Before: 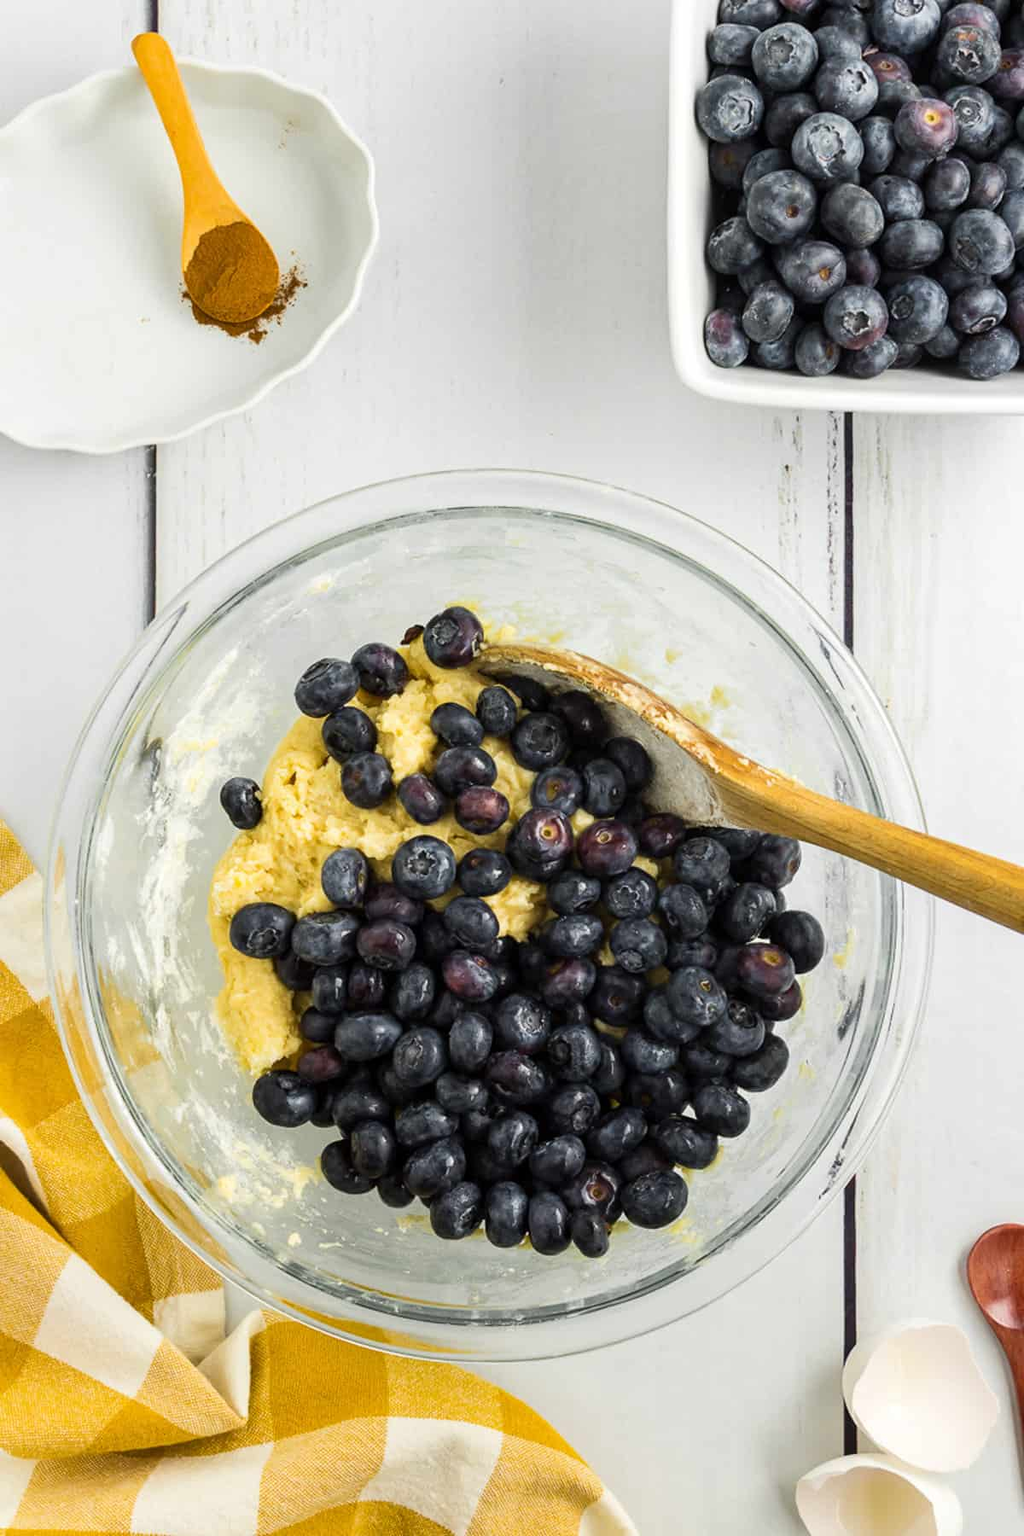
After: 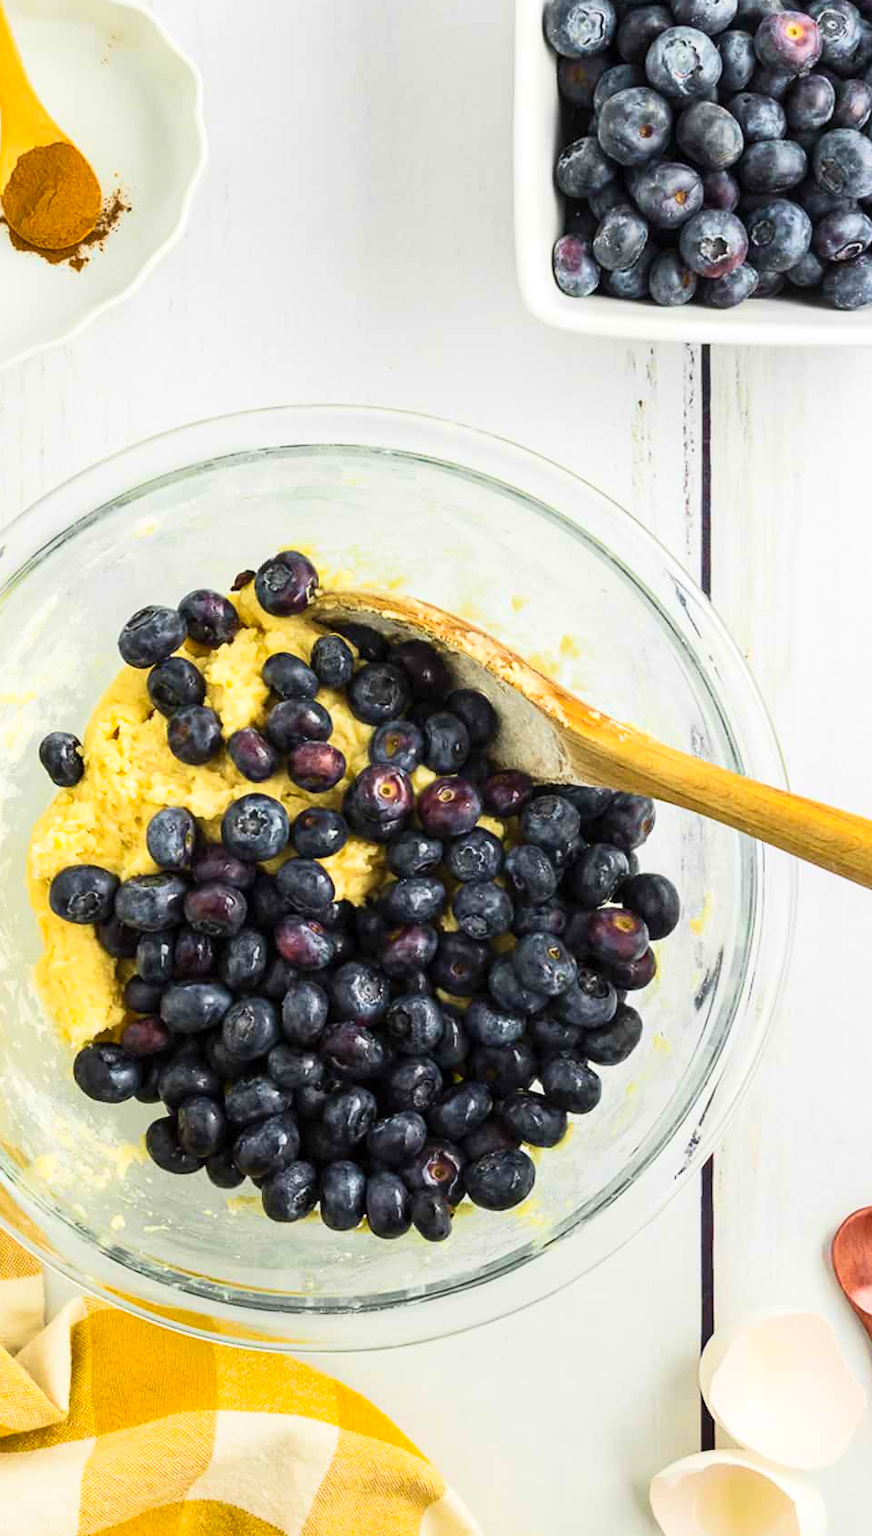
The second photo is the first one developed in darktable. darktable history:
contrast brightness saturation: contrast 0.2, brightness 0.16, saturation 0.22
crop and rotate: left 17.959%, top 5.771%, right 1.742%
velvia: strength 27%
exposure: compensate highlight preservation false
